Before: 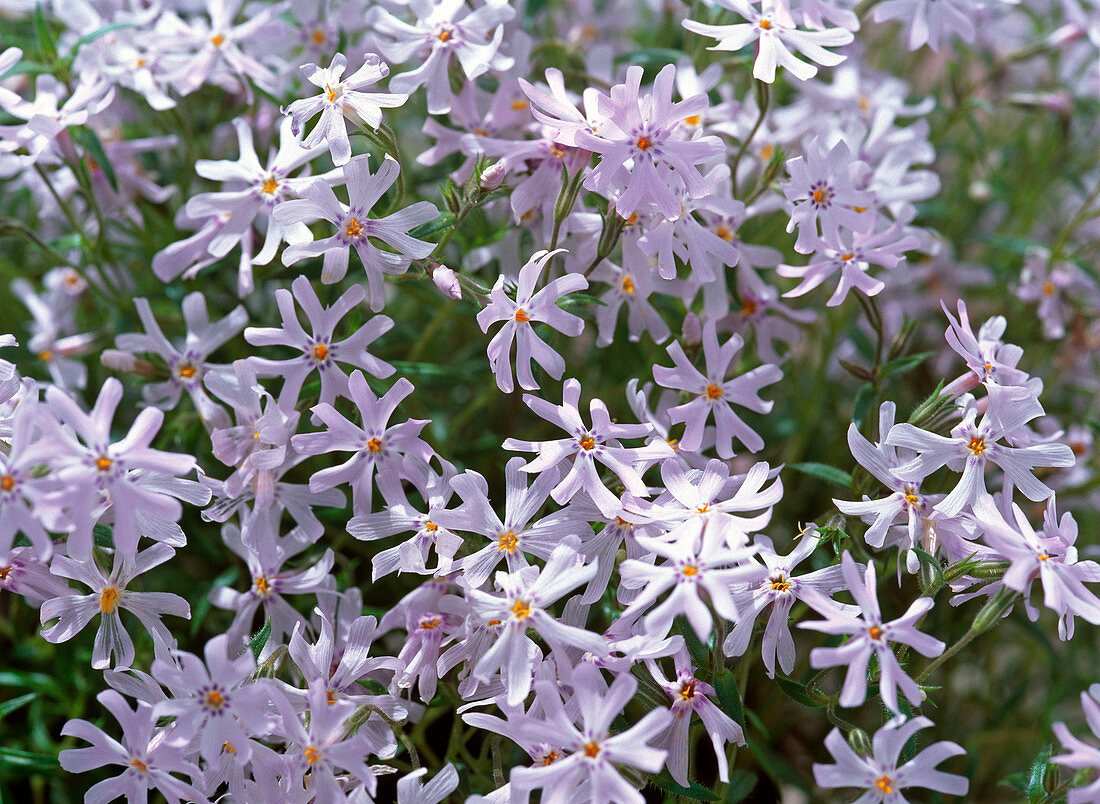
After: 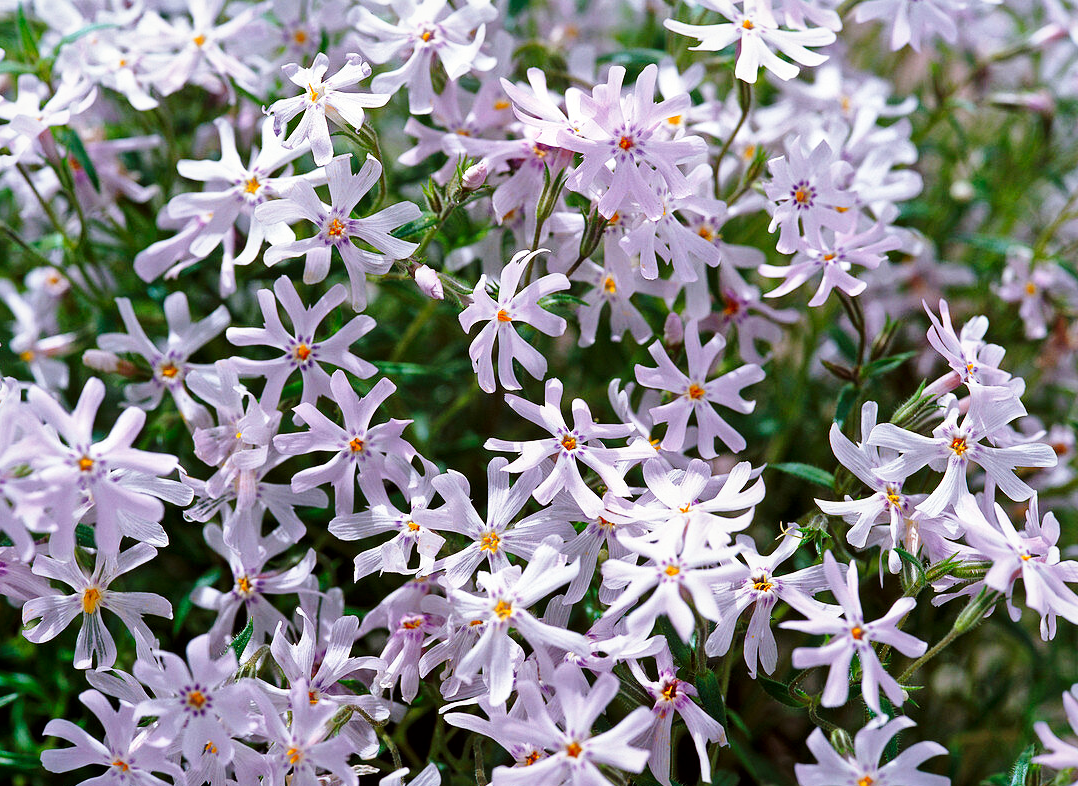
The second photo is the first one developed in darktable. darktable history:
exposure: exposure -0.542 EV, compensate highlight preservation false
local contrast: mode bilateral grid, contrast 20, coarseness 50, detail 149%, midtone range 0.2
crop: left 1.697%, right 0.279%, bottom 1.991%
base curve: curves: ch0 [(0, 0) (0.028, 0.03) (0.121, 0.232) (0.46, 0.748) (0.859, 0.968) (1, 1)], preserve colors none
